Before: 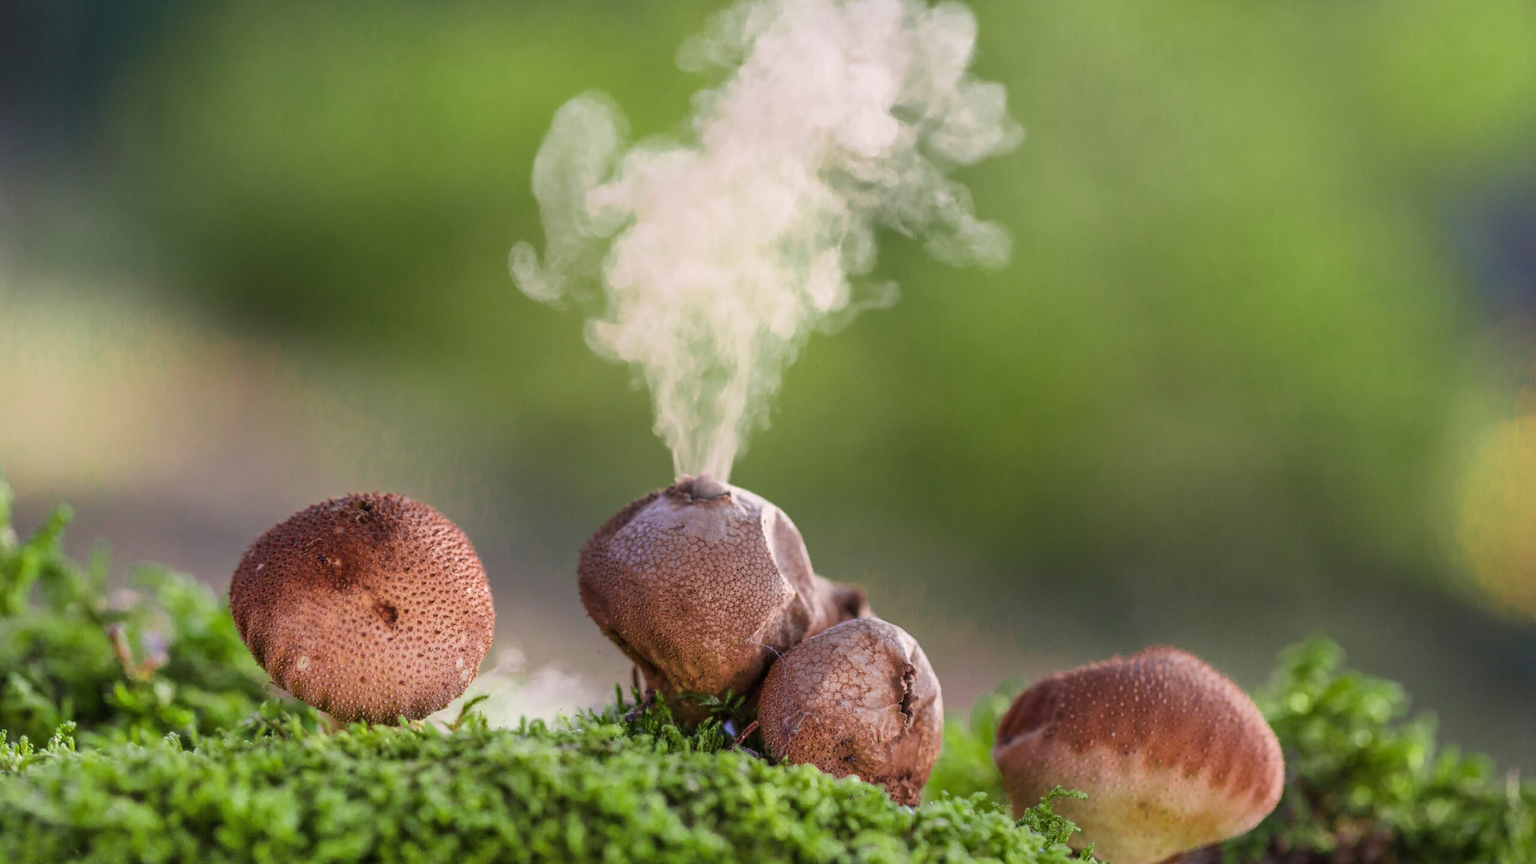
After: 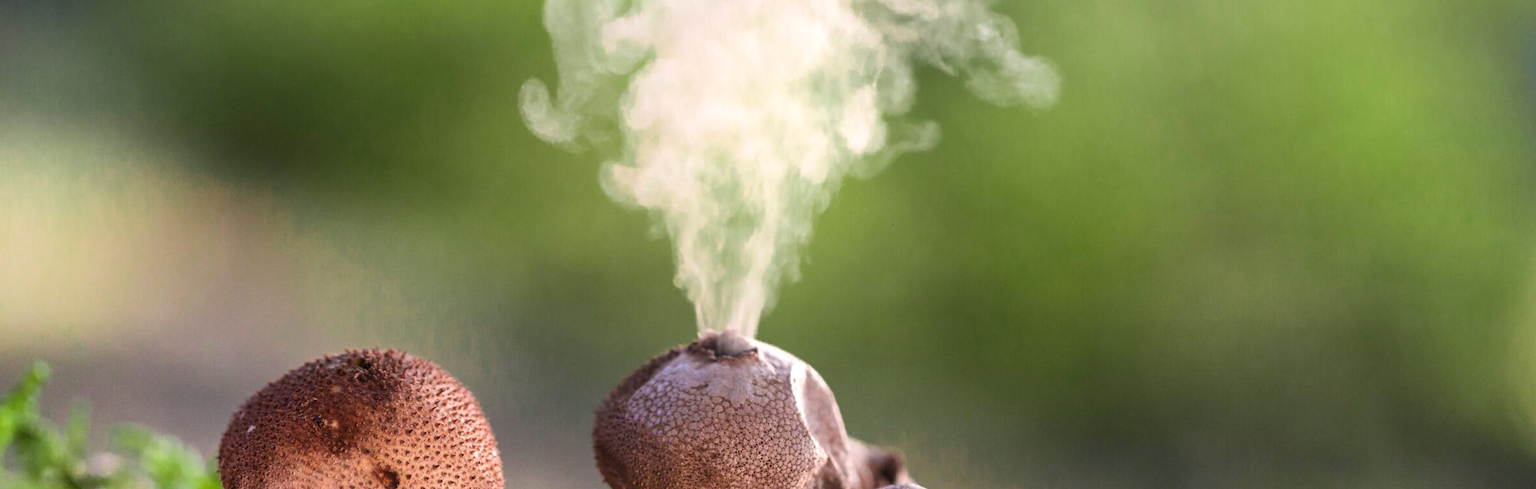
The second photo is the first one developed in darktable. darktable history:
tone equalizer: -8 EV -0.411 EV, -7 EV -0.364 EV, -6 EV -0.336 EV, -5 EV -0.25 EV, -3 EV 0.2 EV, -2 EV 0.305 EV, -1 EV 0.379 EV, +0 EV 0.42 EV, edges refinement/feathering 500, mask exposure compensation -1.57 EV, preserve details no
crop: left 1.762%, top 19.53%, right 5.312%, bottom 27.828%
